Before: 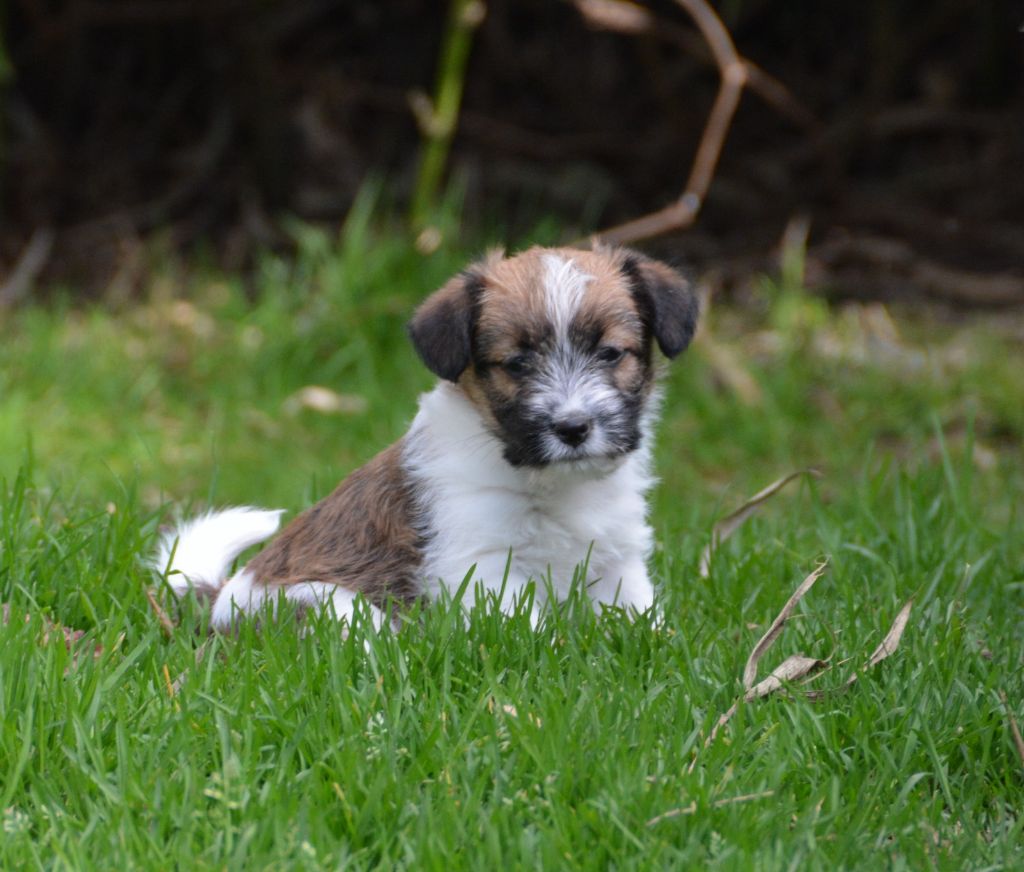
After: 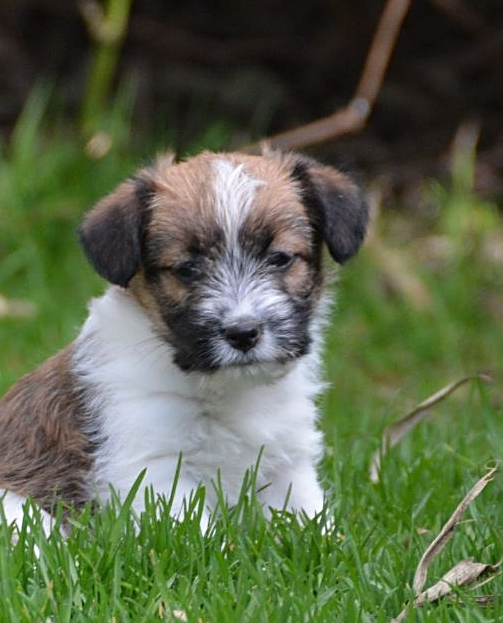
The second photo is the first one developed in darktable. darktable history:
shadows and highlights: shadows 11.99, white point adjustment 1.15, soften with gaussian
crop: left 32.319%, top 10.924%, right 18.496%, bottom 17.54%
sharpen: on, module defaults
